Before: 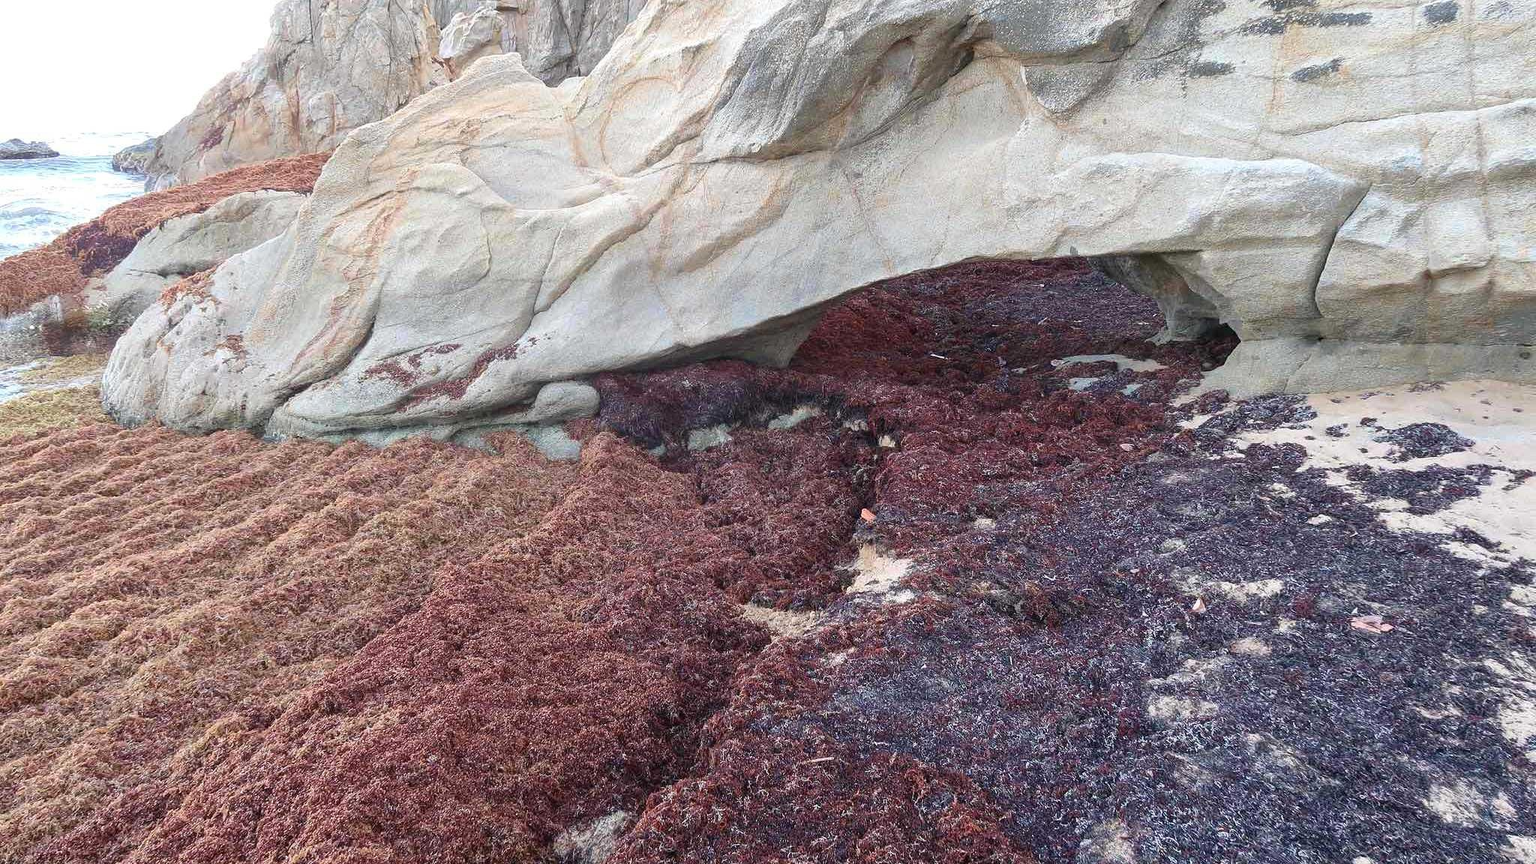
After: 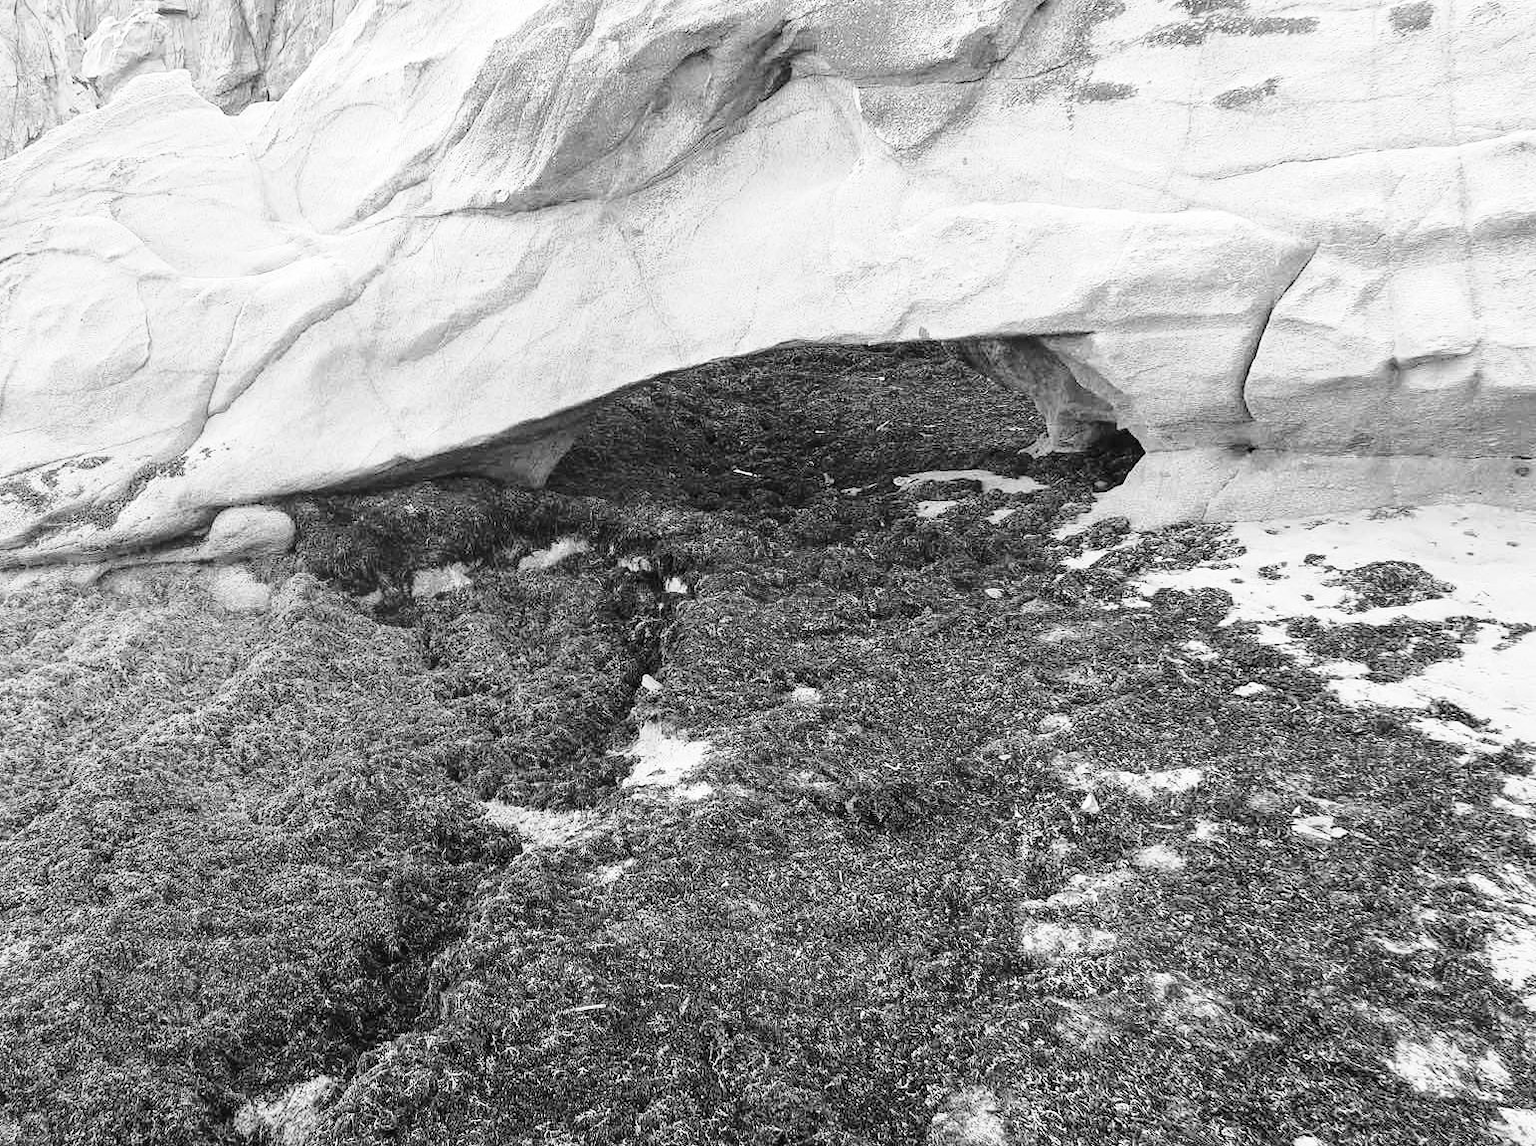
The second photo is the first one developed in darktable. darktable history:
color balance rgb: perceptual saturation grading › global saturation 30%, global vibrance 20%
crop and rotate: left 24.6%
base curve: curves: ch0 [(0, 0) (0.028, 0.03) (0.121, 0.232) (0.46, 0.748) (0.859, 0.968) (1, 1)], preserve colors none
monochrome: on, module defaults
